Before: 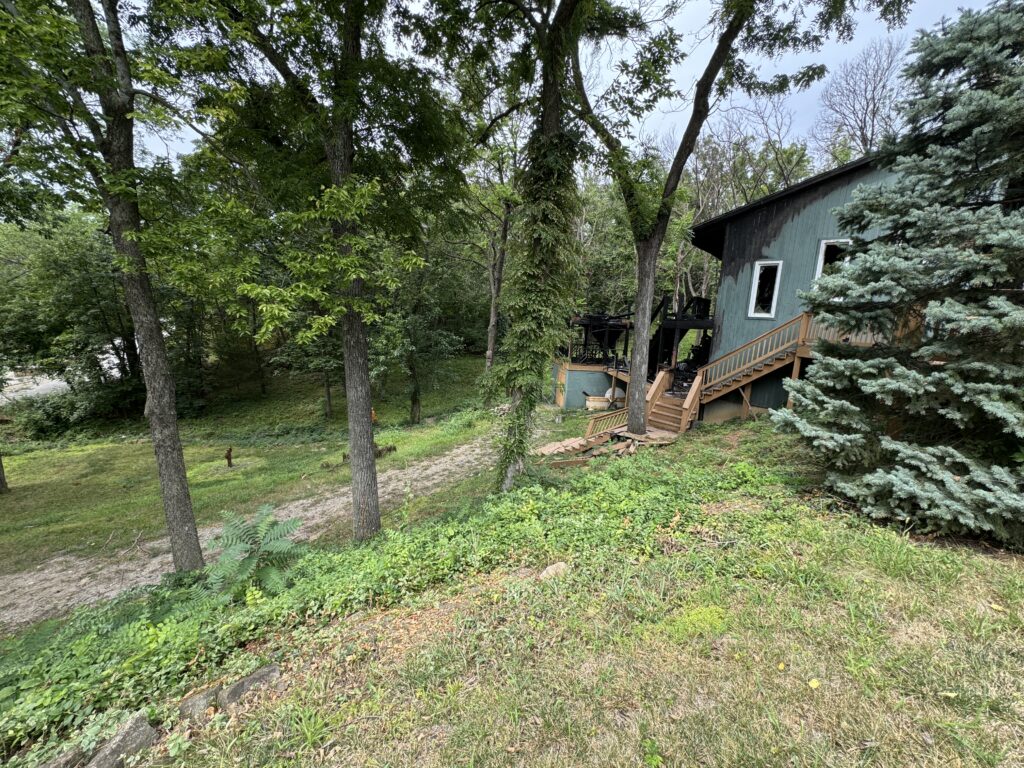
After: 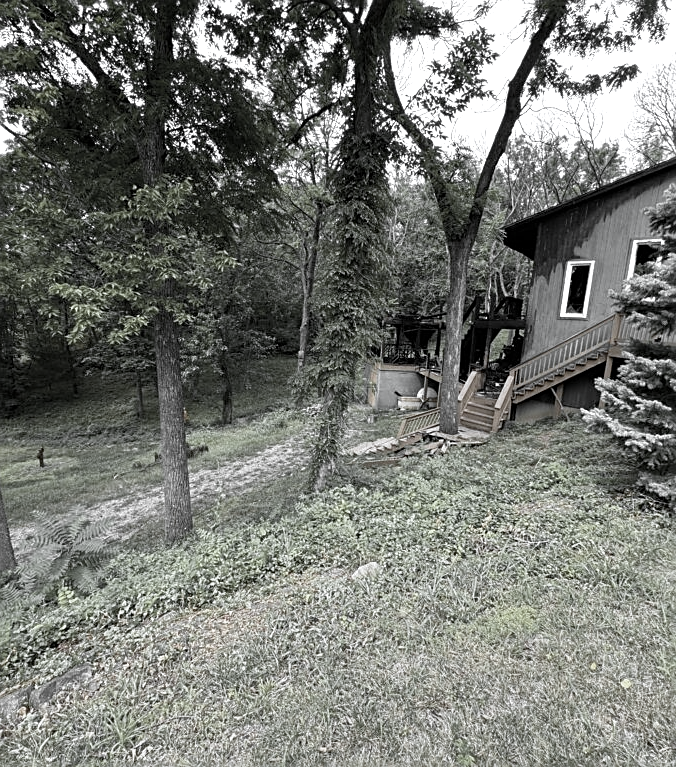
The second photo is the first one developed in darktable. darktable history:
crop and rotate: left 18.442%, right 15.508%
white balance: red 0.931, blue 1.11
color zones: curves: ch0 [(0, 0.613) (0.01, 0.613) (0.245, 0.448) (0.498, 0.529) (0.642, 0.665) (0.879, 0.777) (0.99, 0.613)]; ch1 [(0, 0.035) (0.121, 0.189) (0.259, 0.197) (0.415, 0.061) (0.589, 0.022) (0.732, 0.022) (0.857, 0.026) (0.991, 0.053)]
sharpen: on, module defaults
